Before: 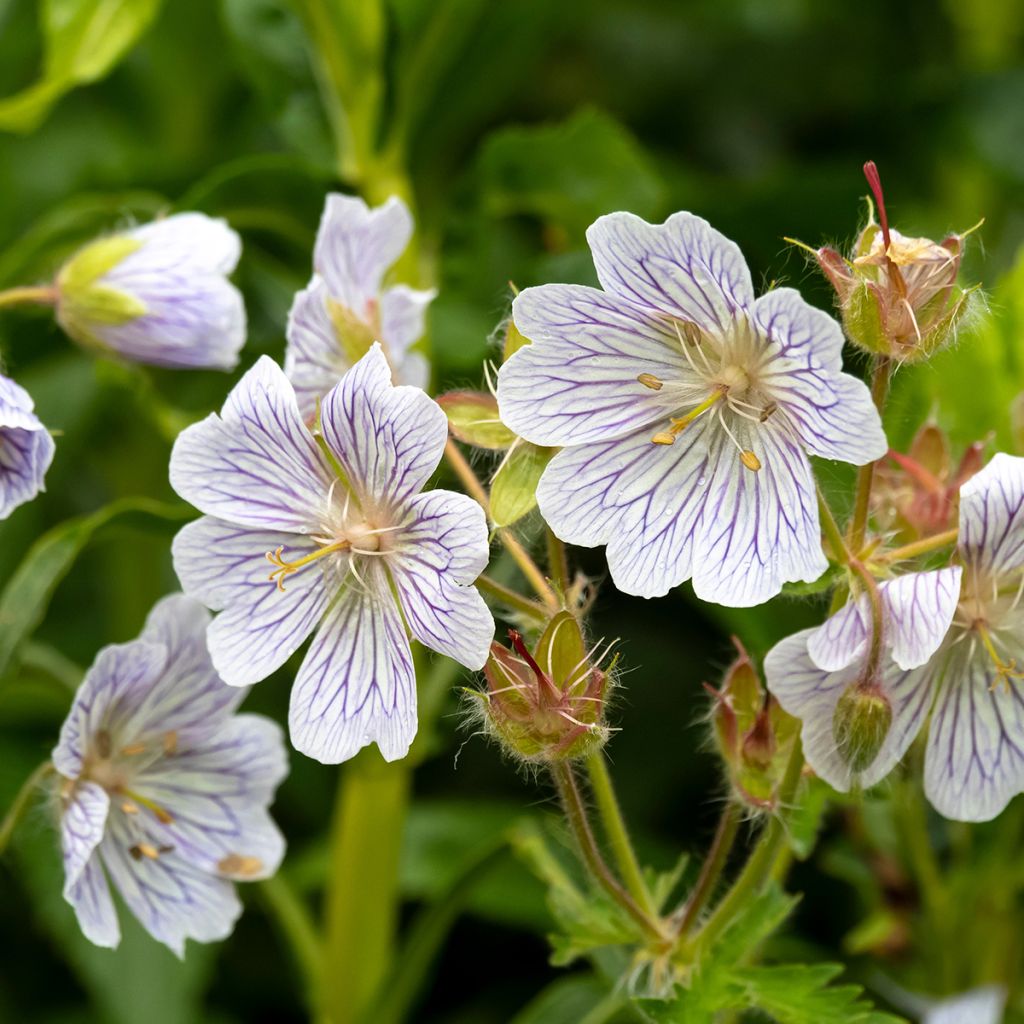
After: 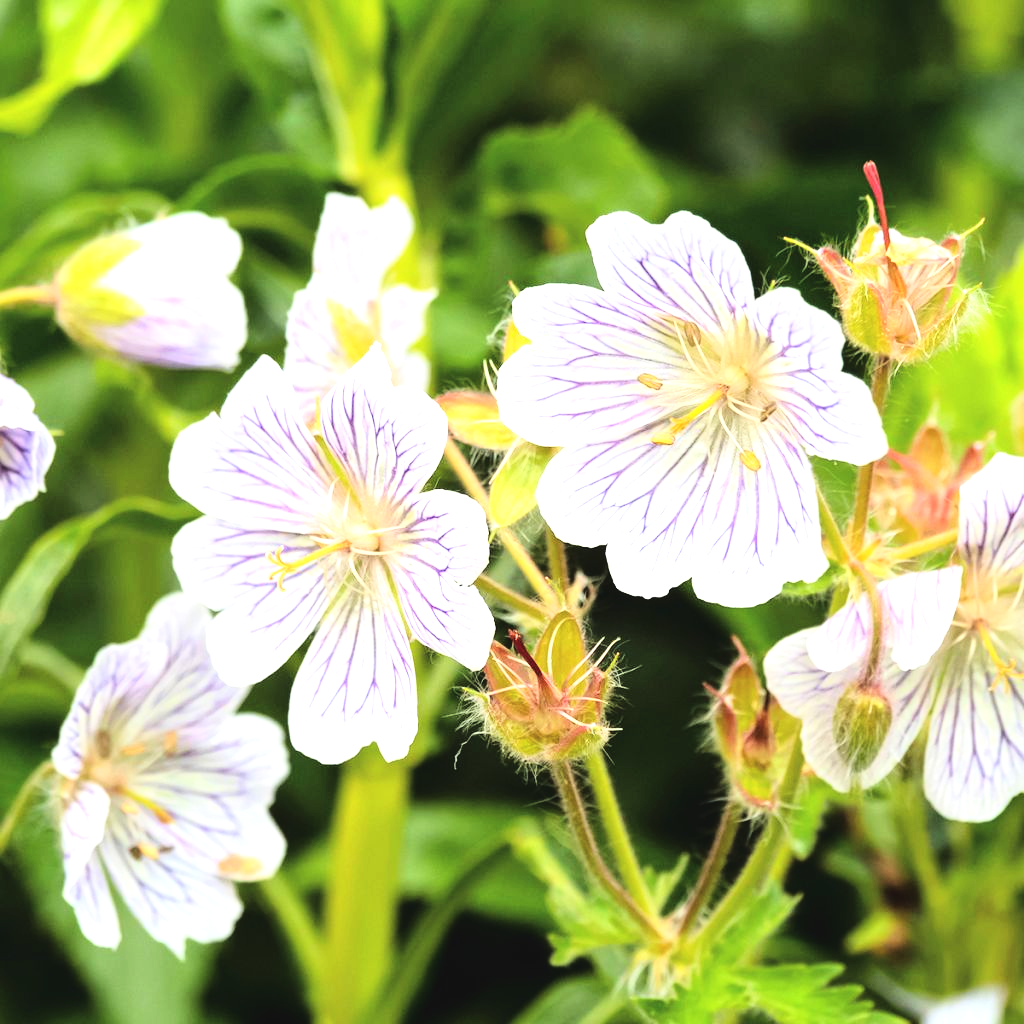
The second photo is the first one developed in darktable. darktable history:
base curve: curves: ch0 [(0, 0) (0.036, 0.025) (0.121, 0.166) (0.206, 0.329) (0.605, 0.79) (1, 1)]
exposure: black level correction -0.005, exposure 1.008 EV, compensate highlight preservation false
